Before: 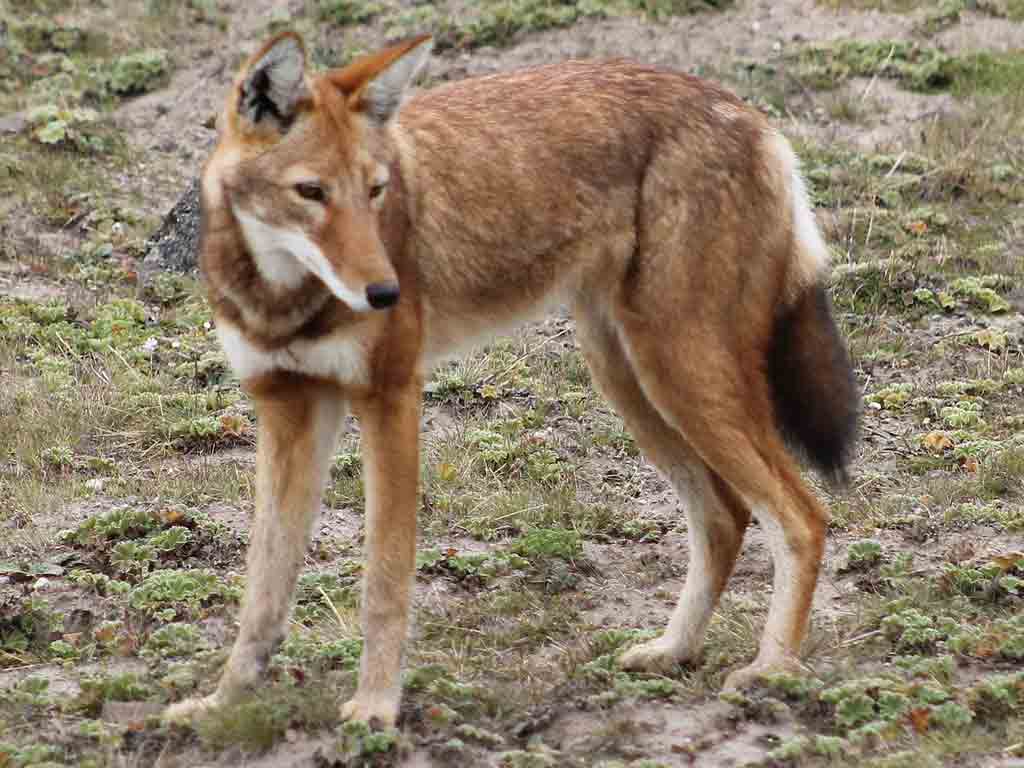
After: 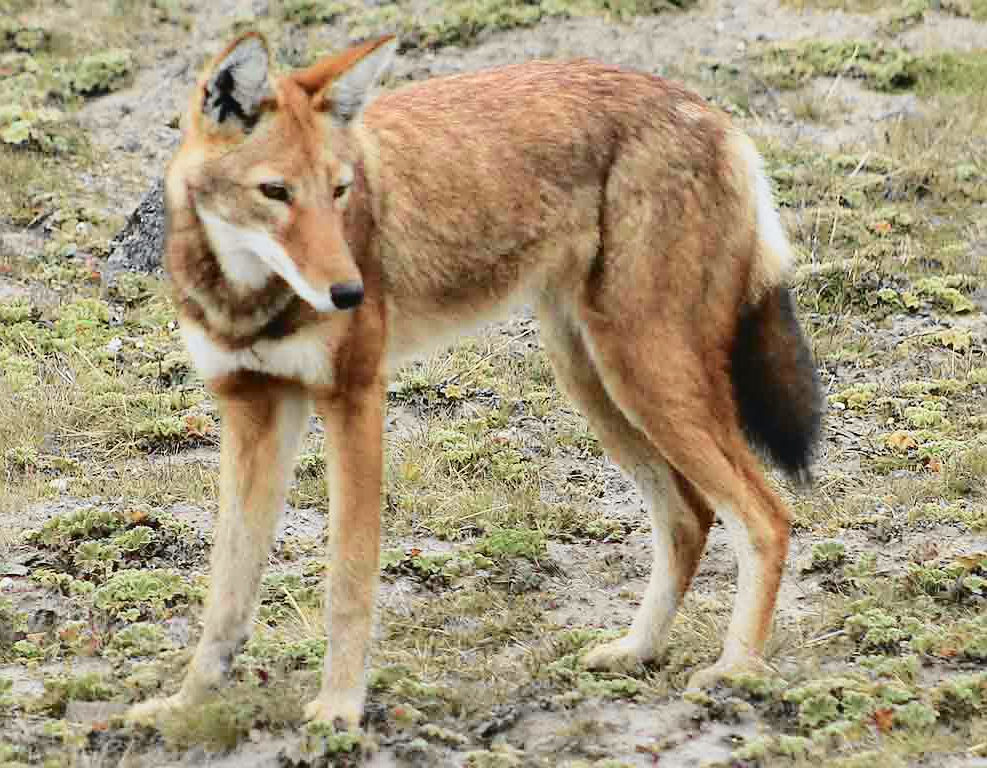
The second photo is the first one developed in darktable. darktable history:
tone curve: curves: ch0 [(0, 0.026) (0.104, 0.1) (0.233, 0.262) (0.398, 0.507) (0.498, 0.621) (0.65, 0.757) (0.835, 0.883) (1, 0.961)]; ch1 [(0, 0) (0.346, 0.307) (0.408, 0.369) (0.453, 0.457) (0.482, 0.476) (0.502, 0.498) (0.521, 0.503) (0.553, 0.554) (0.638, 0.646) (0.693, 0.727) (1, 1)]; ch2 [(0, 0) (0.366, 0.337) (0.434, 0.46) (0.485, 0.494) (0.5, 0.494) (0.511, 0.508) (0.537, 0.55) (0.579, 0.599) (0.663, 0.67) (1, 1)], color space Lab, independent channels, preserve colors none
crop and rotate: left 3.525%
sharpen: radius 1.489, amount 0.41, threshold 1.402
